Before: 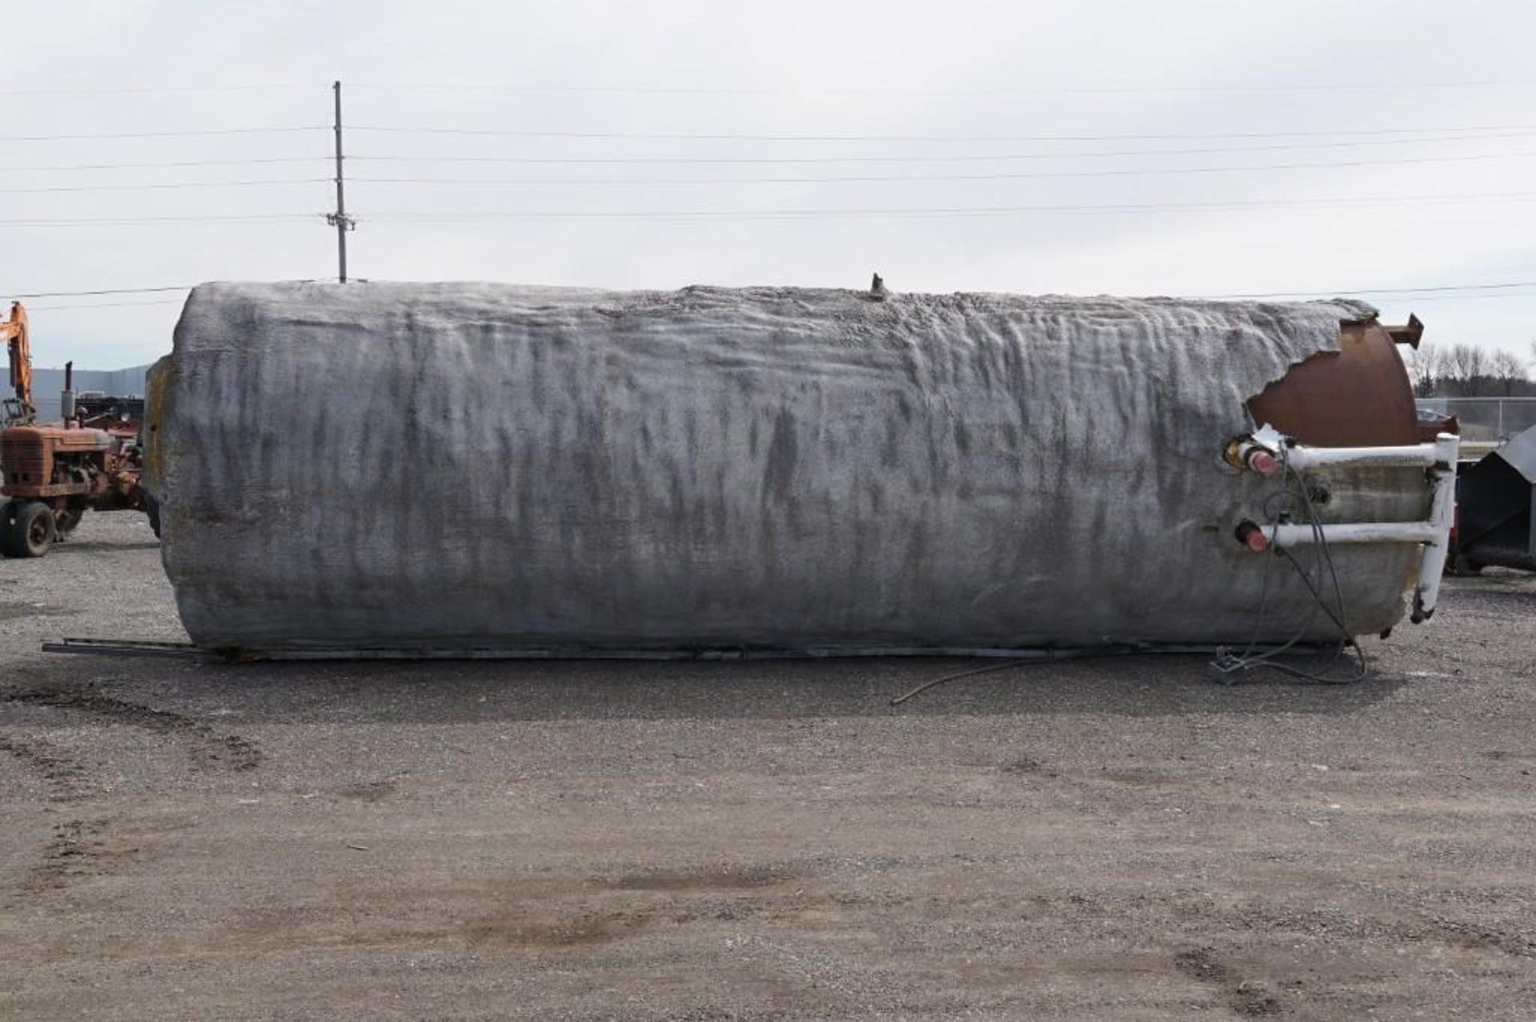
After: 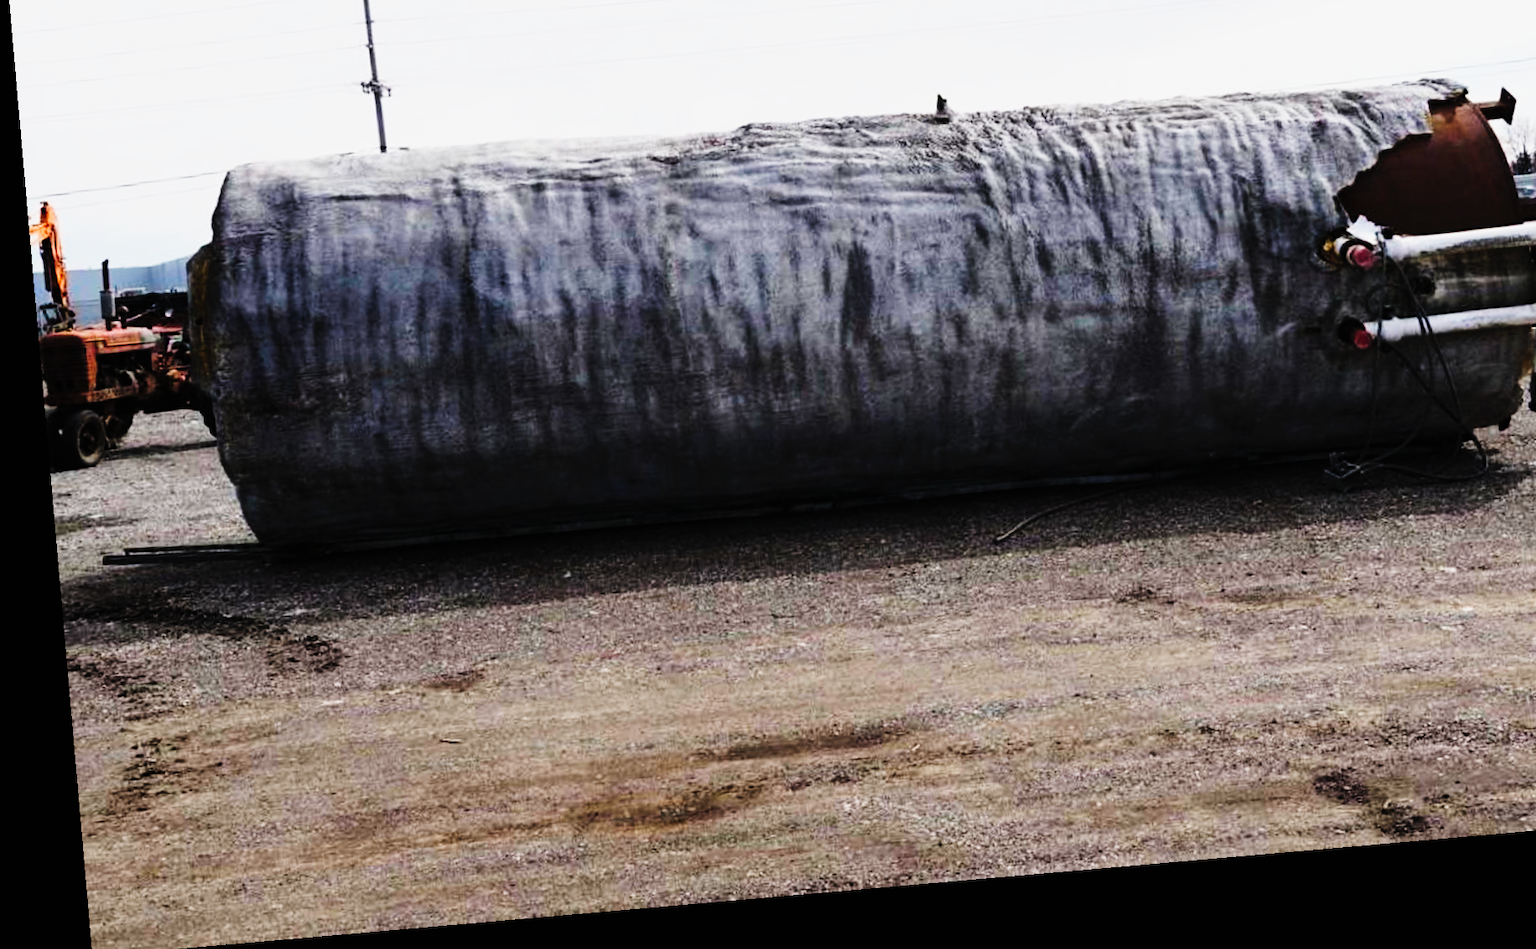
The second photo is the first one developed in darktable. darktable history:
rotate and perspective: rotation -4.98°, automatic cropping off
crop: top 20.916%, right 9.437%, bottom 0.316%
tone curve: curves: ch0 [(0, 0) (0.003, 0.005) (0.011, 0.008) (0.025, 0.01) (0.044, 0.014) (0.069, 0.017) (0.1, 0.022) (0.136, 0.028) (0.177, 0.037) (0.224, 0.049) (0.277, 0.091) (0.335, 0.168) (0.399, 0.292) (0.468, 0.463) (0.543, 0.637) (0.623, 0.792) (0.709, 0.903) (0.801, 0.963) (0.898, 0.985) (1, 1)], preserve colors none
filmic rgb: black relative exposure -7.65 EV, white relative exposure 4.56 EV, hardness 3.61
